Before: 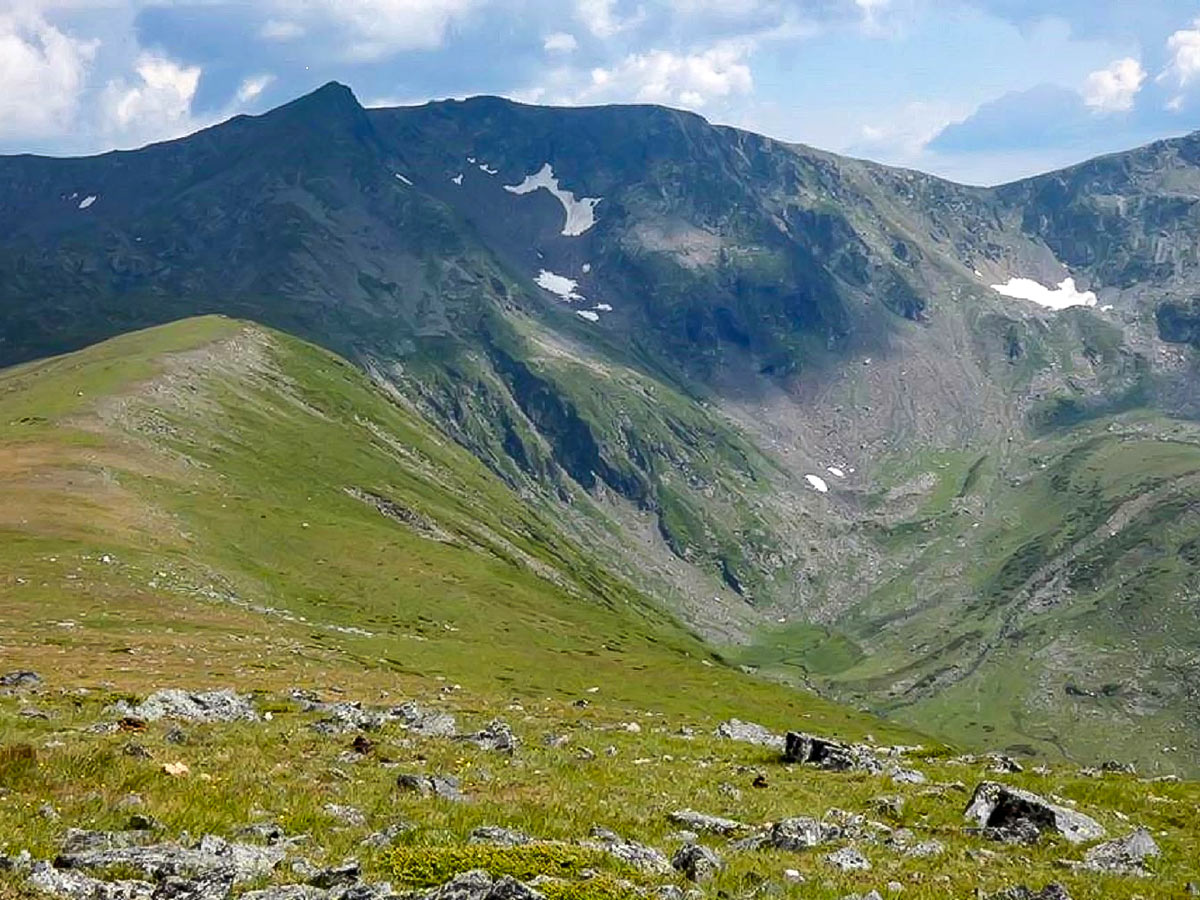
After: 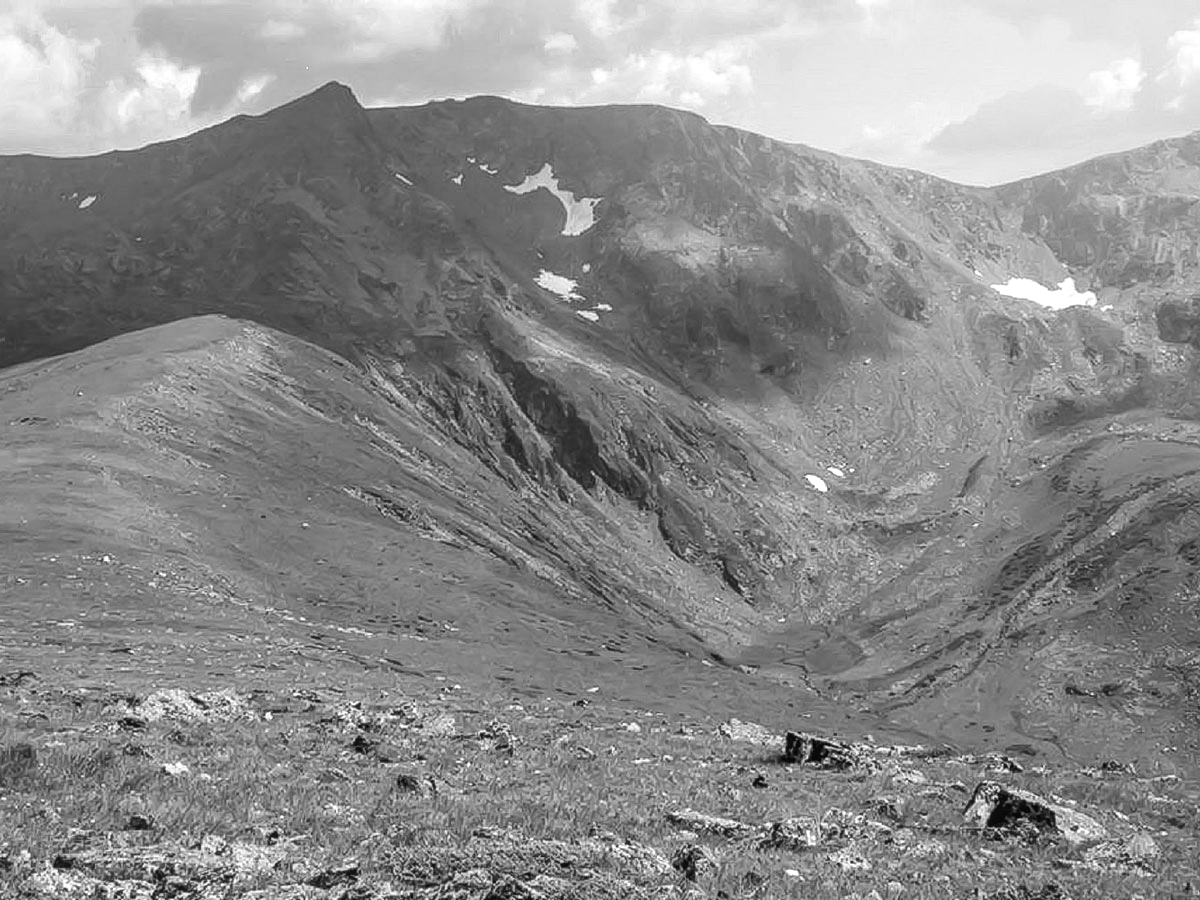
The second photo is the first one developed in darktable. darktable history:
monochrome: on, module defaults
local contrast: on, module defaults
bloom: size 40%
